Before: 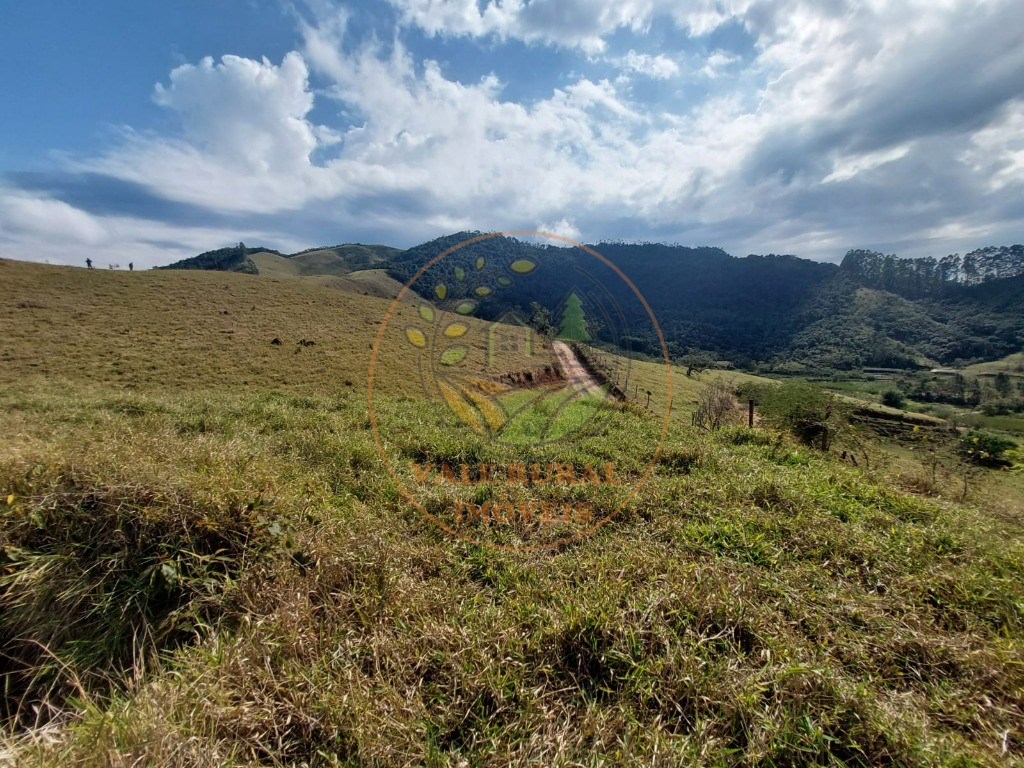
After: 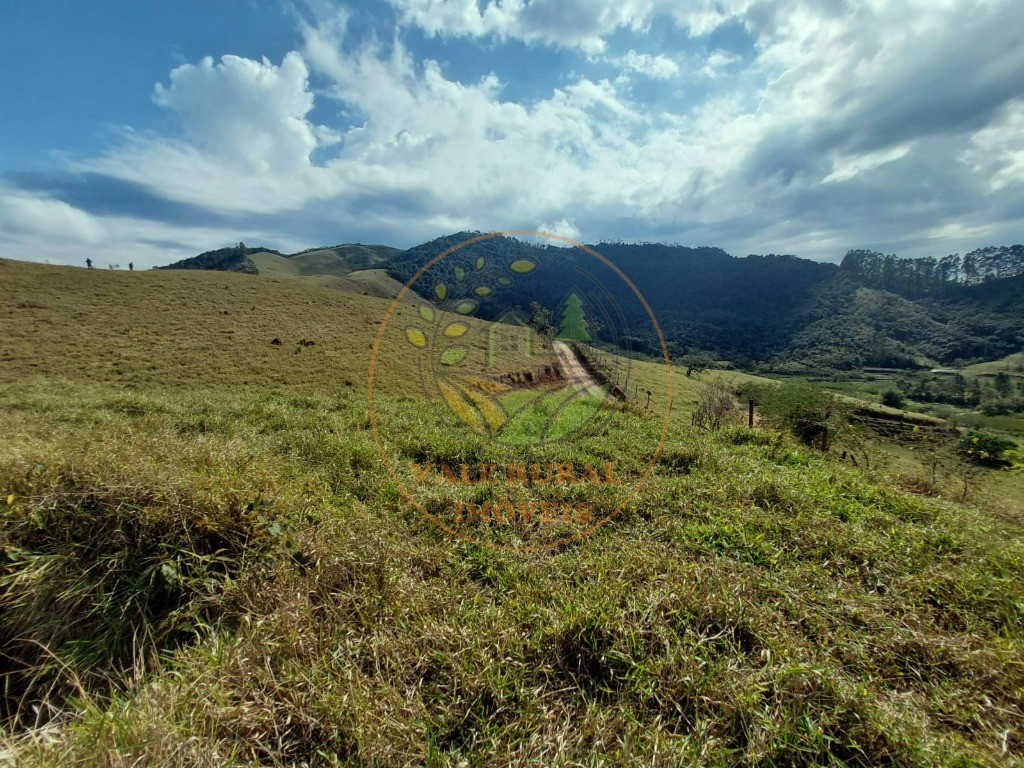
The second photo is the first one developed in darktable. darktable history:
color correction: highlights a* -8.32, highlights b* 3.62
